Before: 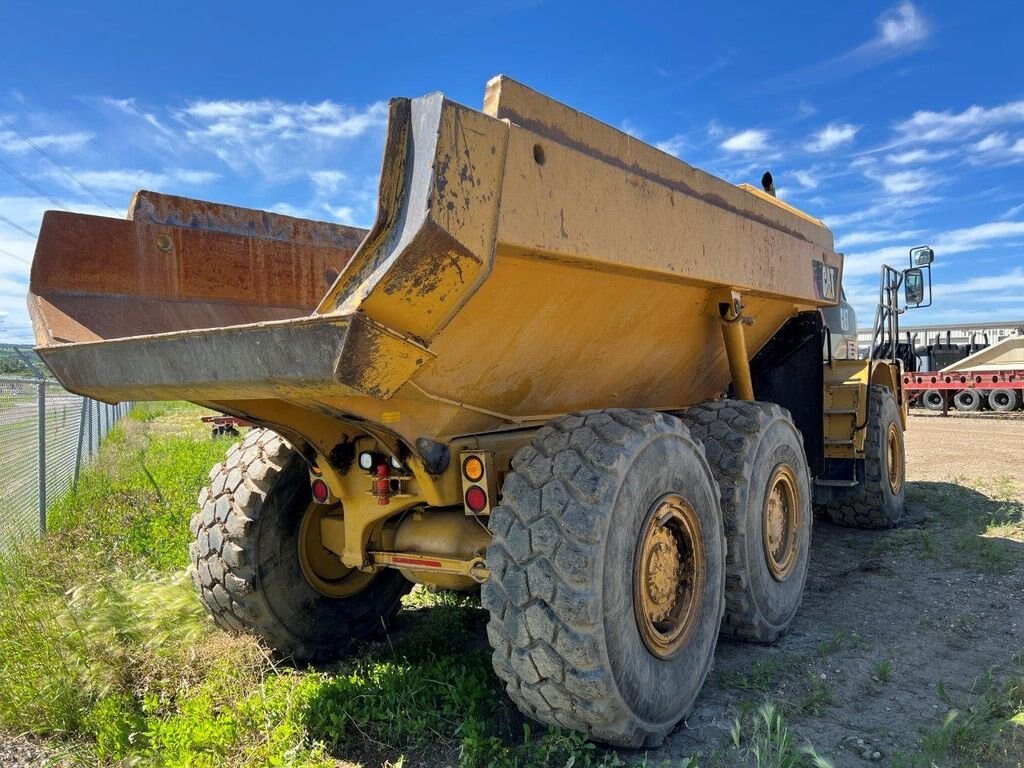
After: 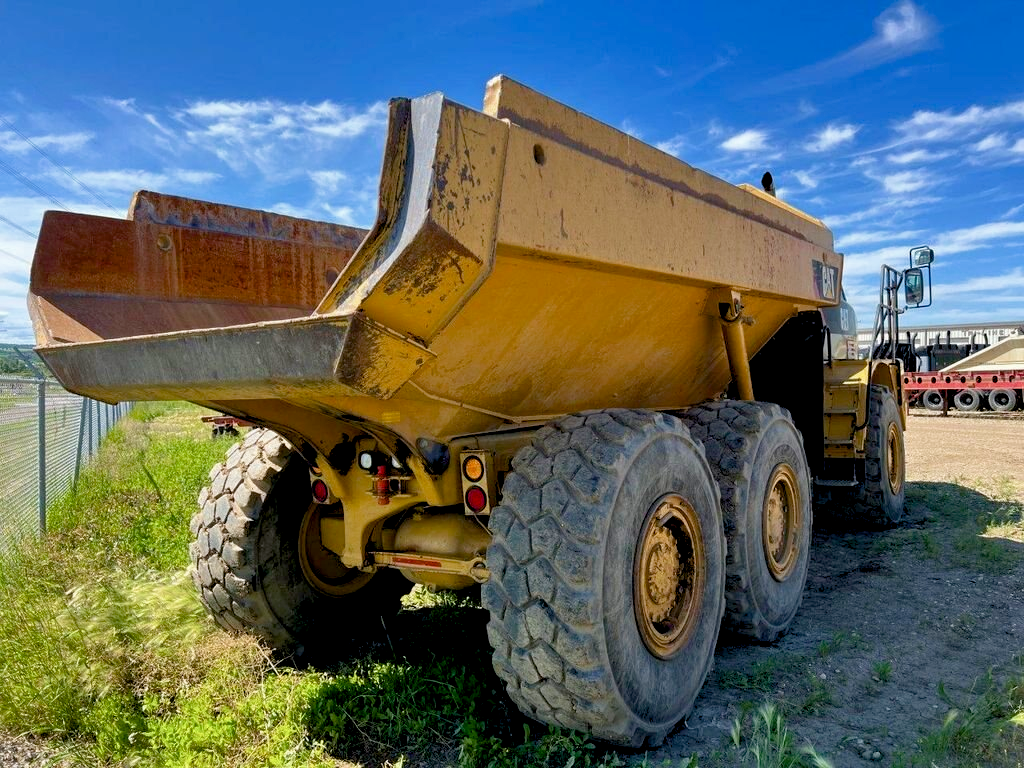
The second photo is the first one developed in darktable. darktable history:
velvia: on, module defaults
color balance rgb: global offset › luminance -1.445%, perceptual saturation grading › global saturation 20%, perceptual saturation grading › highlights -25.1%, perceptual saturation grading › shadows 25.034%, global vibrance -23.051%
